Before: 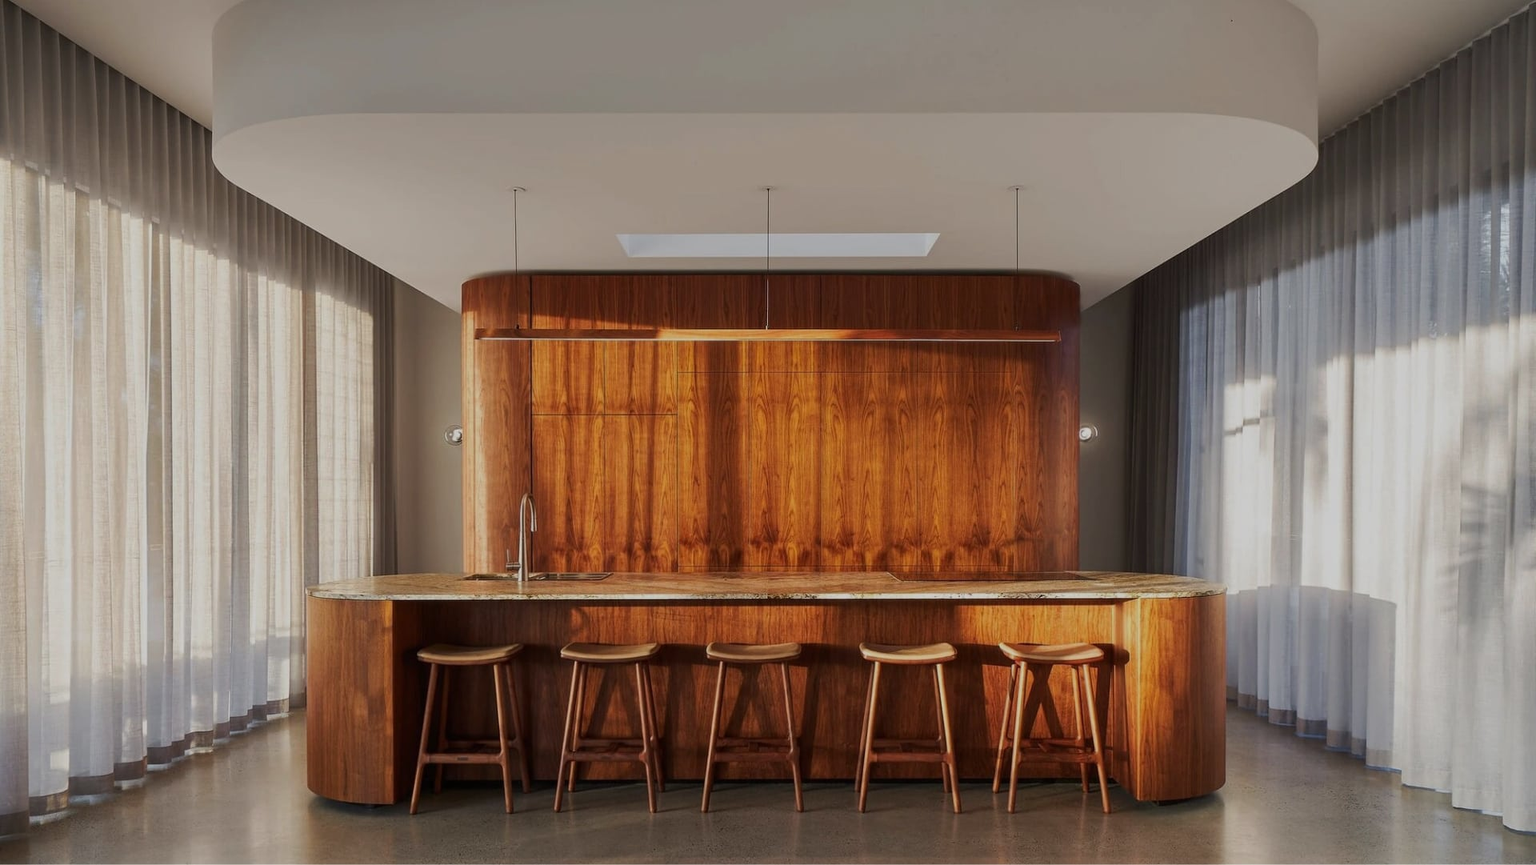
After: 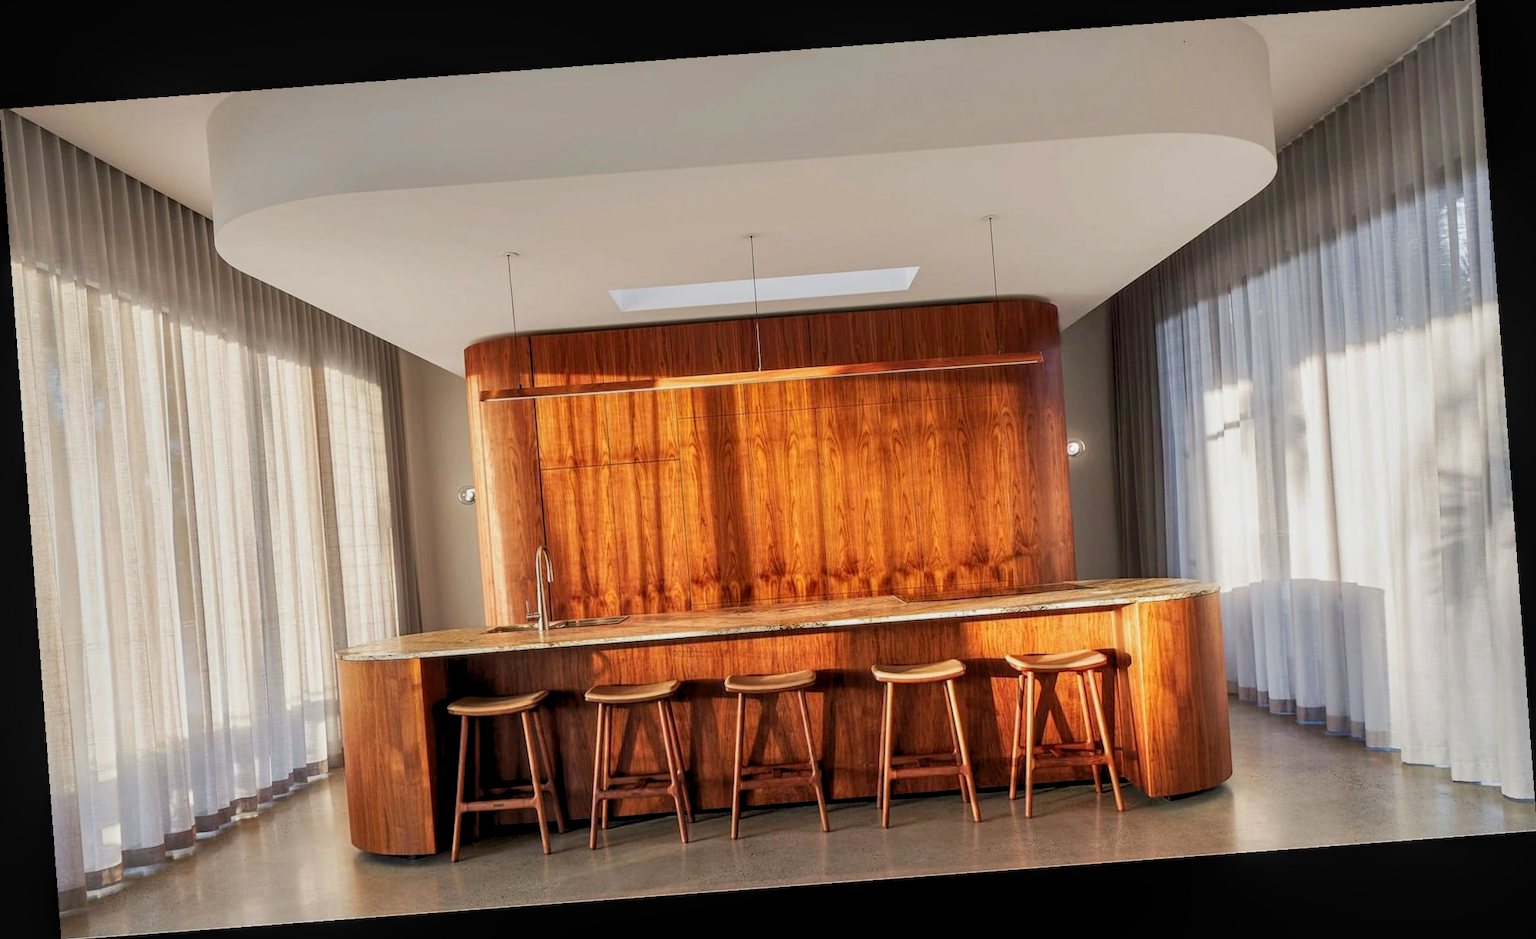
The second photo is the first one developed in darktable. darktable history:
levels: black 3.83%, white 90.64%, levels [0.044, 0.416, 0.908]
local contrast: on, module defaults
rotate and perspective: rotation -4.25°, automatic cropping off
